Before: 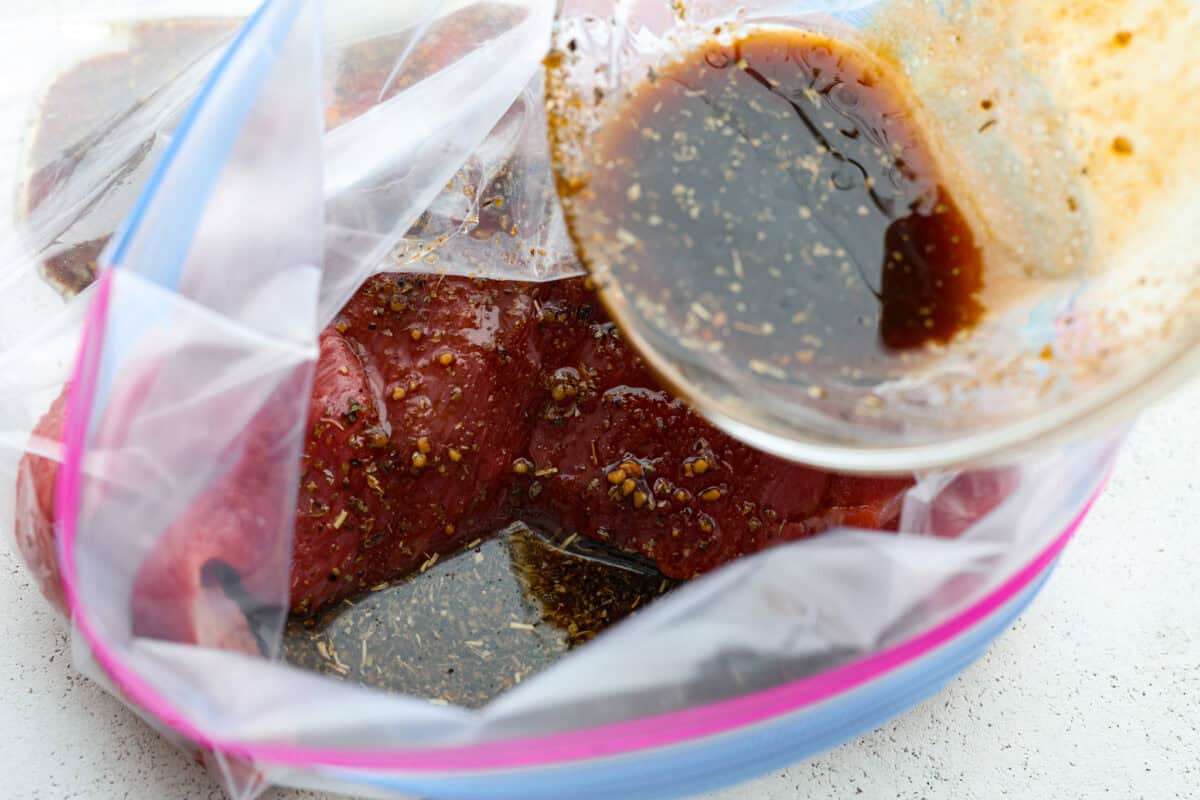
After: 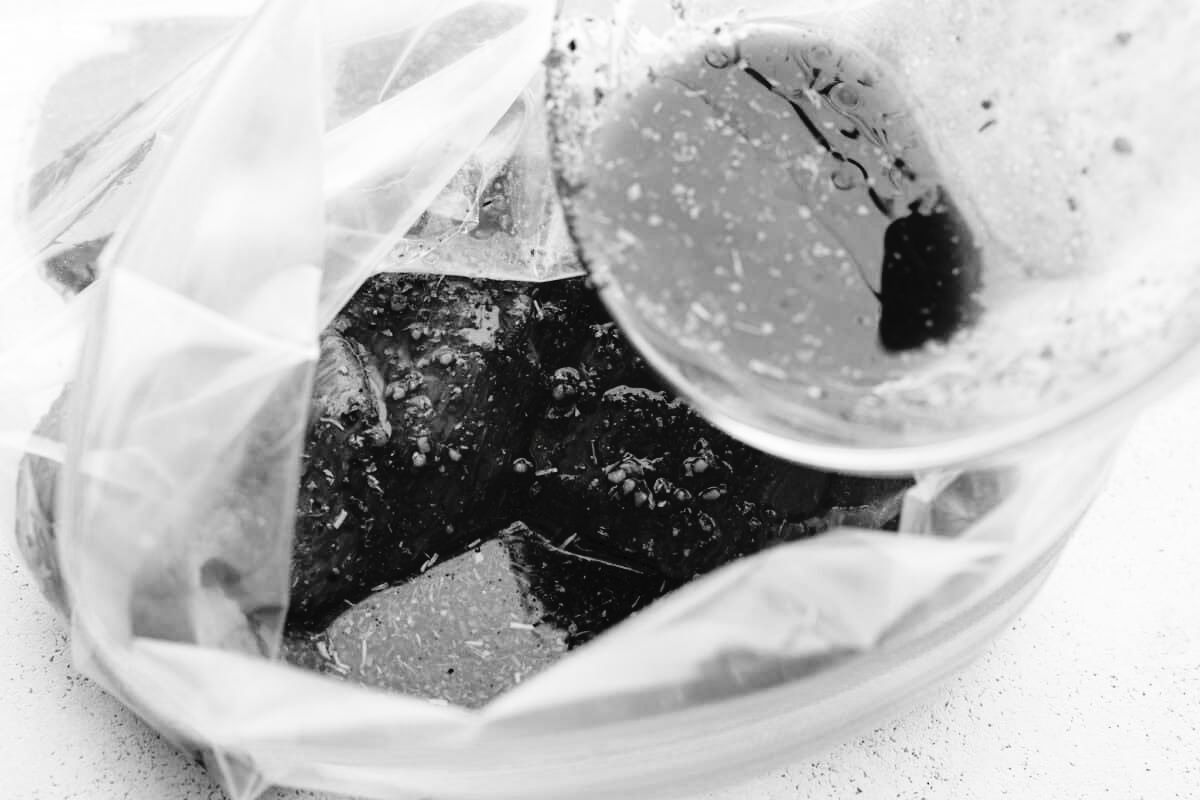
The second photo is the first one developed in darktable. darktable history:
tone curve: curves: ch0 [(0, 0) (0.003, 0.03) (0.011, 0.03) (0.025, 0.033) (0.044, 0.035) (0.069, 0.04) (0.1, 0.046) (0.136, 0.052) (0.177, 0.08) (0.224, 0.121) (0.277, 0.225) (0.335, 0.343) (0.399, 0.456) (0.468, 0.555) (0.543, 0.647) (0.623, 0.732) (0.709, 0.808) (0.801, 0.886) (0.898, 0.947) (1, 1)], preserve colors none
color look up table: target L [90.94, 83.12, 90.24, 78.43, 77.71, 76.61, 72.94, 48.31, 42.65, 48.31, 34.59, 22.91, 0.497, 200.09, 81.69, 78.43, 80.24, 66.62, 62.46, 58.38, 62.46, 47.64, 57.87, 33.18, 31.8, 25.32, 21.7, 85.27, 84.2, 70.73, 87.05, 81.69, 65.87, 83.12, 47.24, 52.01, 53.98, 42.92, 53.19, 30.16, 13.23, 90.94, 92.35, 71.1, 83.12, 75.52, 51.22, 36.77, 48.57], target a [-0.003, -0.003, -0.001, 0, 0, -0.002, -0.001, 0.001 ×5, 0, 0, -0.001, 0, -0.001, 0, 0, 0.001, 0, 0, 0, 0.001, 0.001, 0.001, 0, -0.003, 0, -0.002, 0, -0.001, 0, -0.003, 0.001, 0.001, 0, 0.001, 0, 0.001, -0.132, -0.003, -0.003, 0, -0.003, 0, 0, 0.001, 0.001], target b [0.025, 0.025, 0.002, 0.002, 0.002, 0.023, 0.003, -0.003 ×4, -0.005, 0, 0, 0.003, 0.002, 0.003, 0.003, 0.002, -0.004, 0.002, 0.002, 0.002, -0.005, -0.006, -0.006, -0.003, 0.025, 0.002, 0.023, 0.001, 0.003, 0.003, 0.025, -0.005, -0.003, 0.003, -0.003, 0.003, -0.005, 1.687, 0.025, 0.024, 0.002, 0.025, 0.002, 0.002, -0.005, -0.003], num patches 49
